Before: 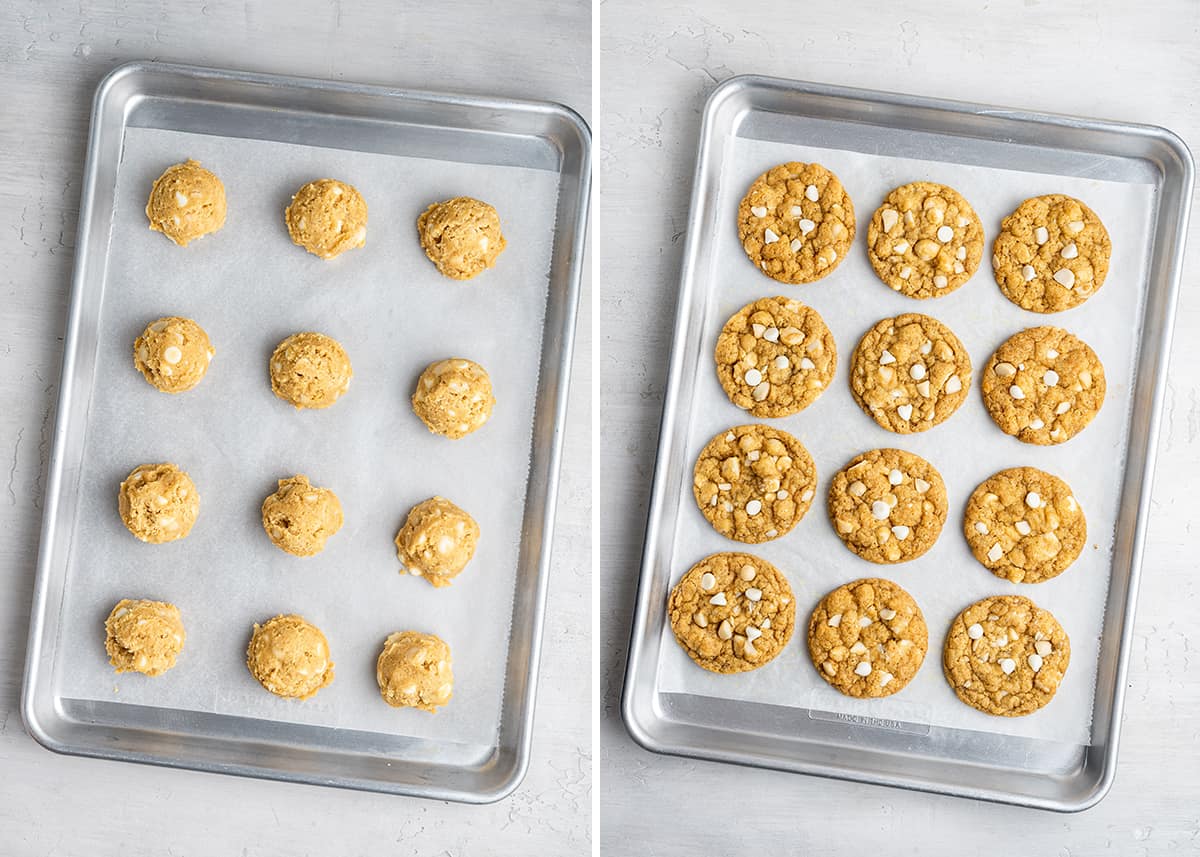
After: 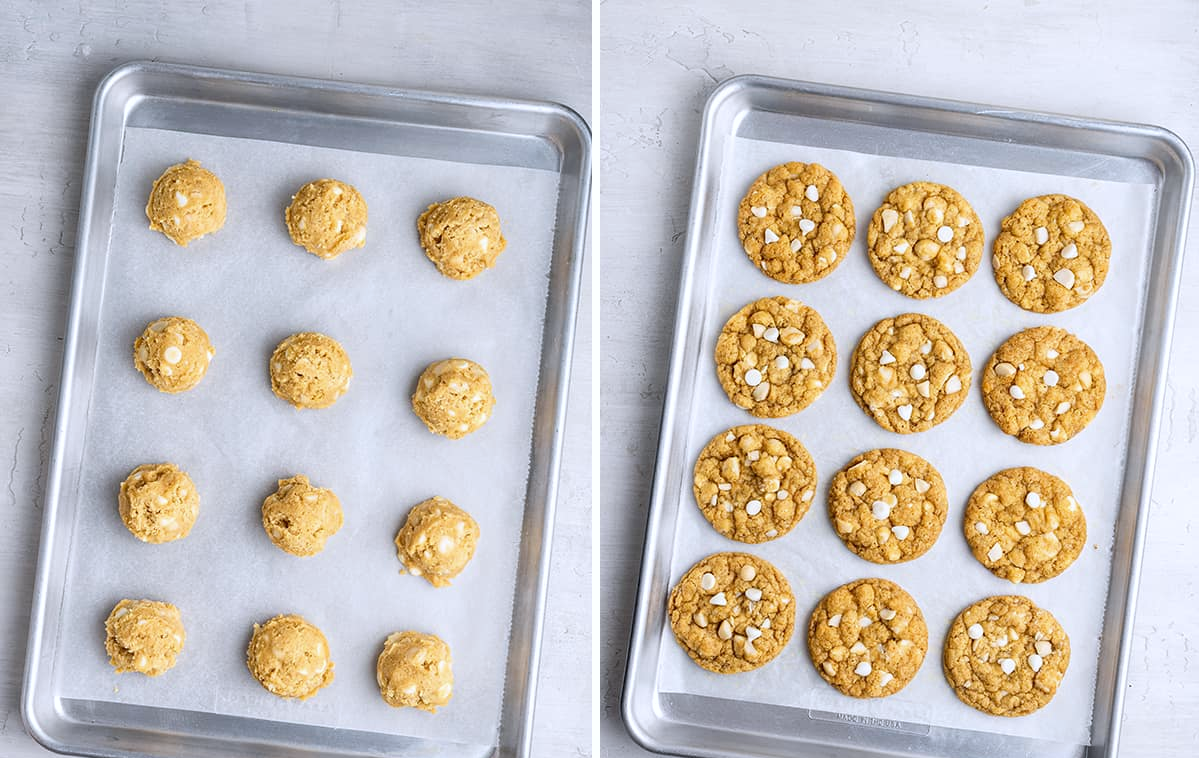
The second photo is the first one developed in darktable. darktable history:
white balance: red 0.984, blue 1.059
crop and rotate: top 0%, bottom 11.49%
